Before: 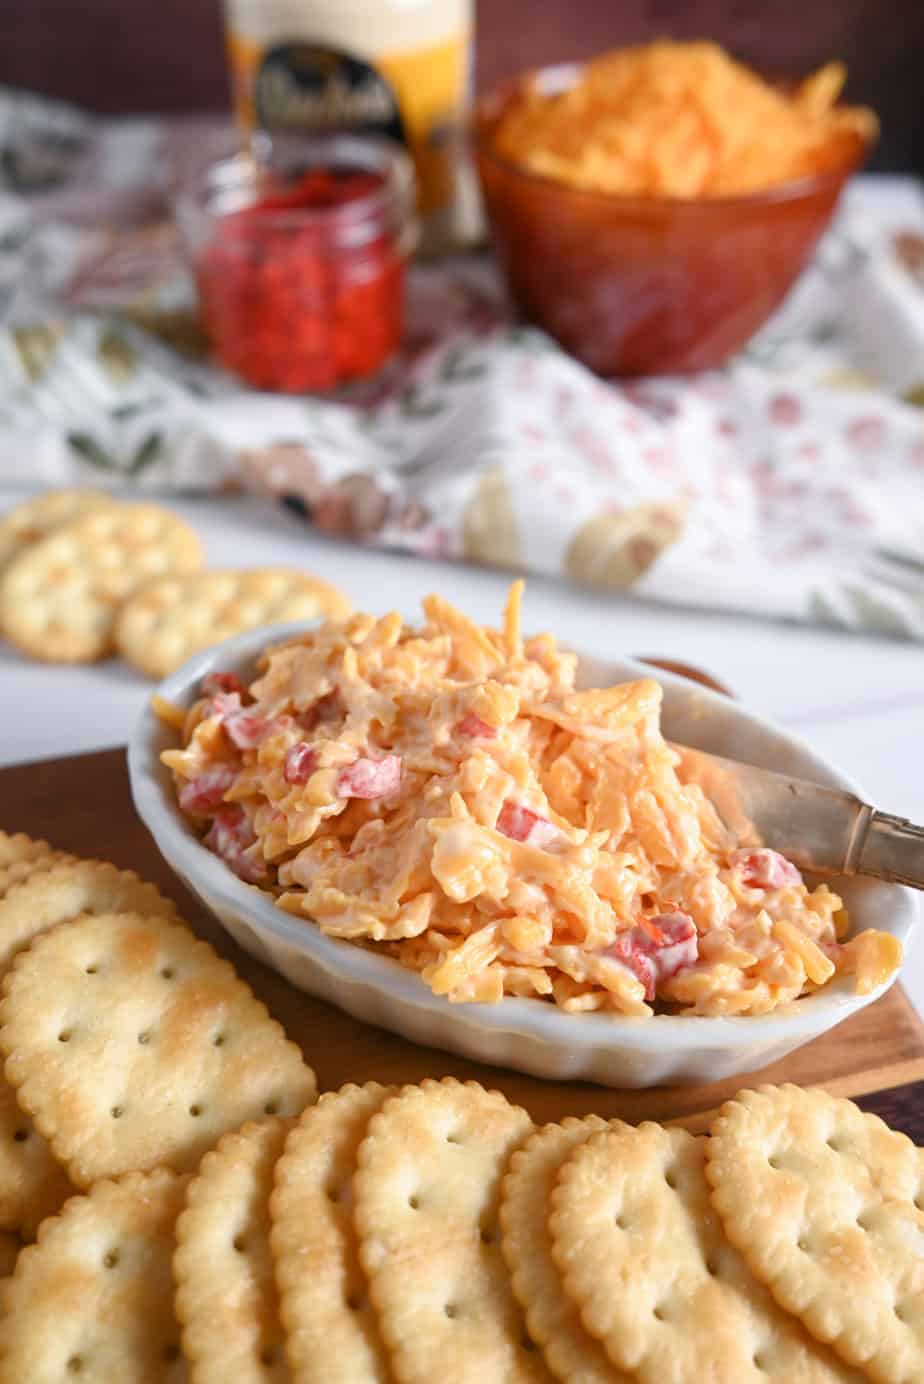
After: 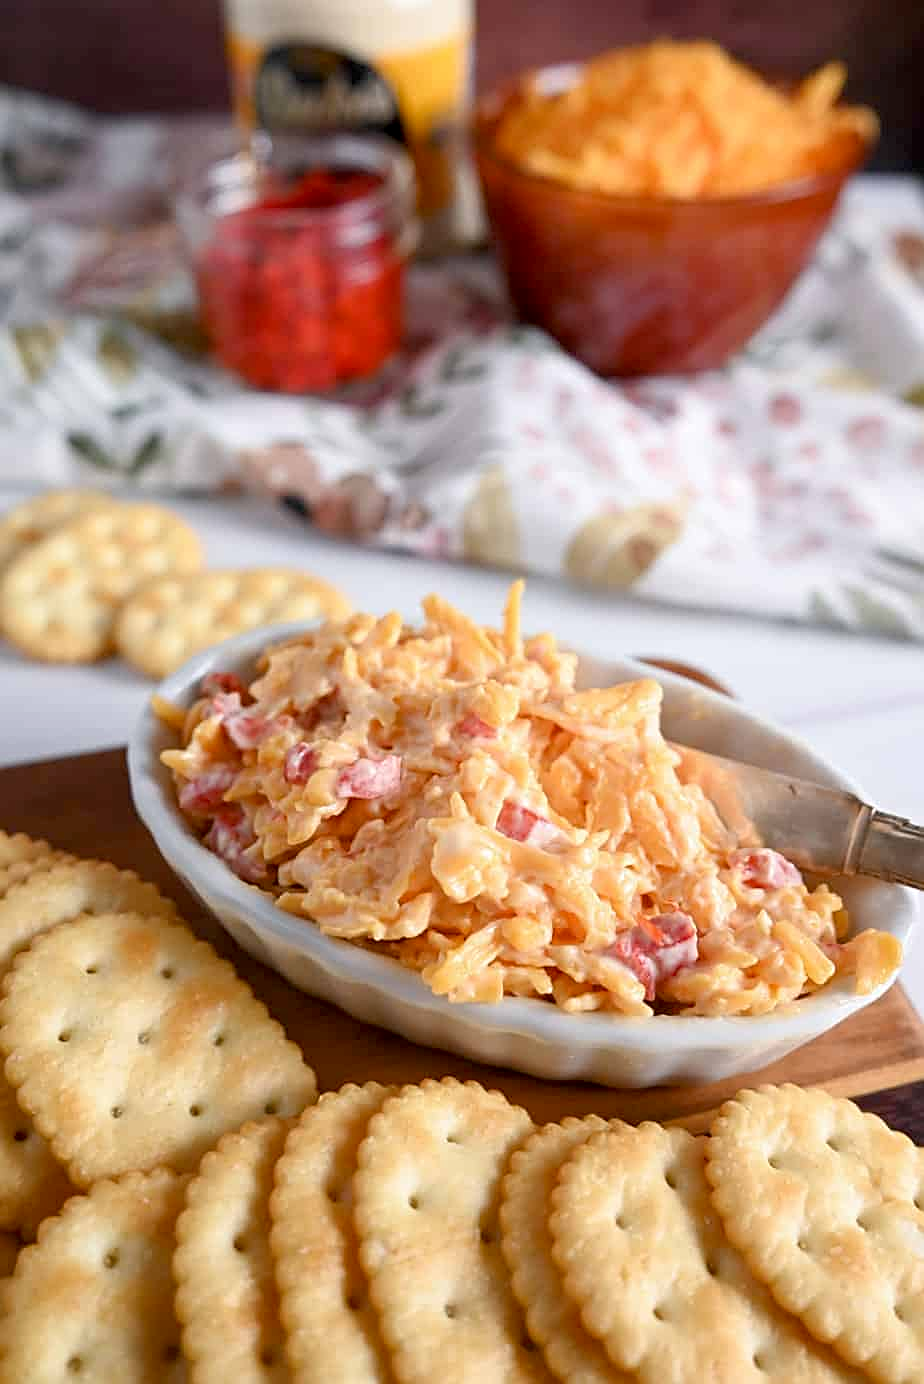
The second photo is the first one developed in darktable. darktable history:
sharpen: on, module defaults
exposure: black level correction 0.007, compensate highlight preservation false
